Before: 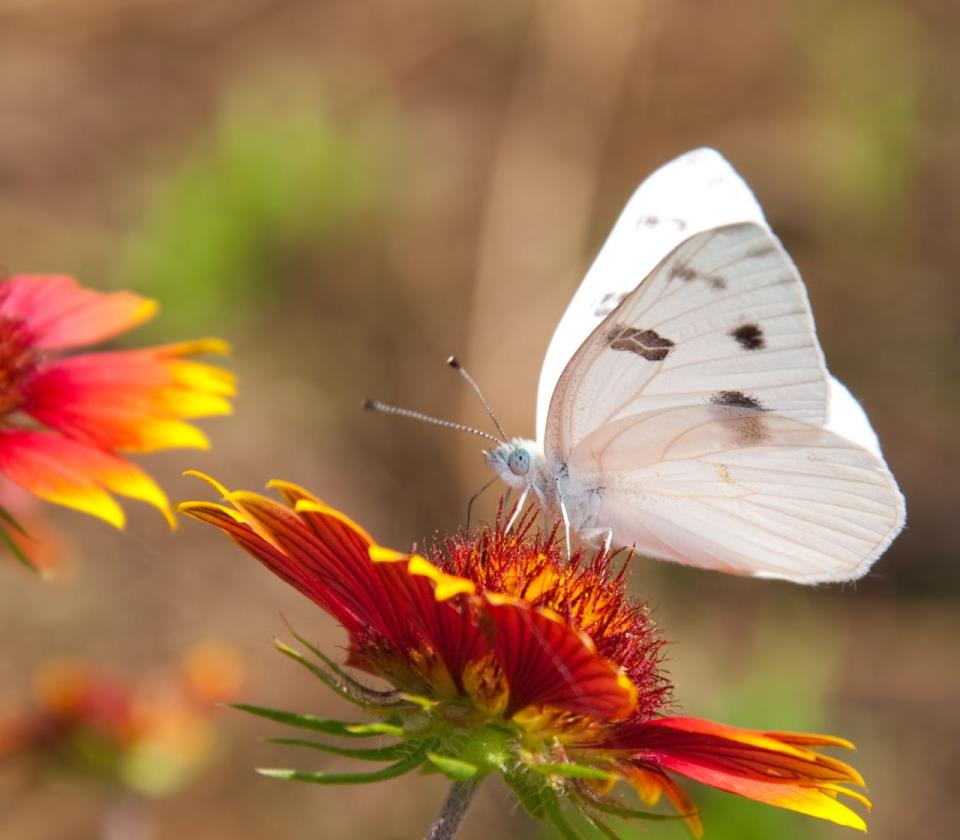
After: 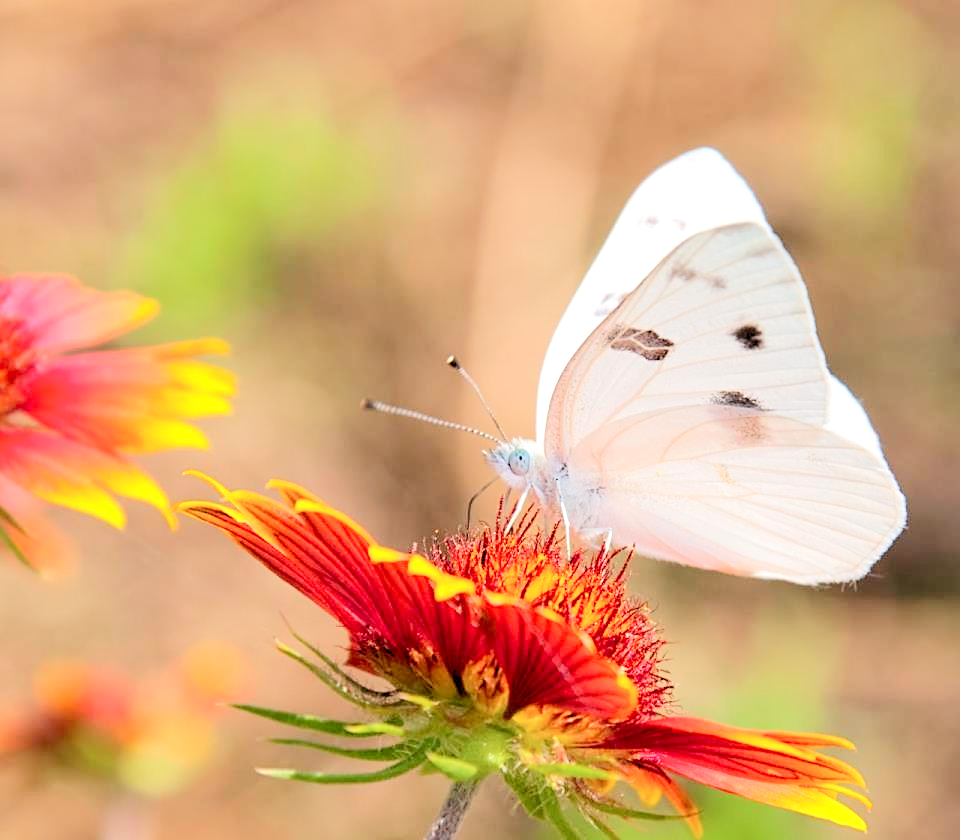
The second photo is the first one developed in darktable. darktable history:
levels: levels [0.072, 0.414, 0.976]
sharpen: on, module defaults
tone curve: curves: ch0 [(0, 0) (0.003, 0.036) (0.011, 0.039) (0.025, 0.039) (0.044, 0.043) (0.069, 0.05) (0.1, 0.072) (0.136, 0.102) (0.177, 0.144) (0.224, 0.204) (0.277, 0.288) (0.335, 0.384) (0.399, 0.477) (0.468, 0.575) (0.543, 0.652) (0.623, 0.724) (0.709, 0.785) (0.801, 0.851) (0.898, 0.915) (1, 1)], color space Lab, independent channels, preserve colors none
